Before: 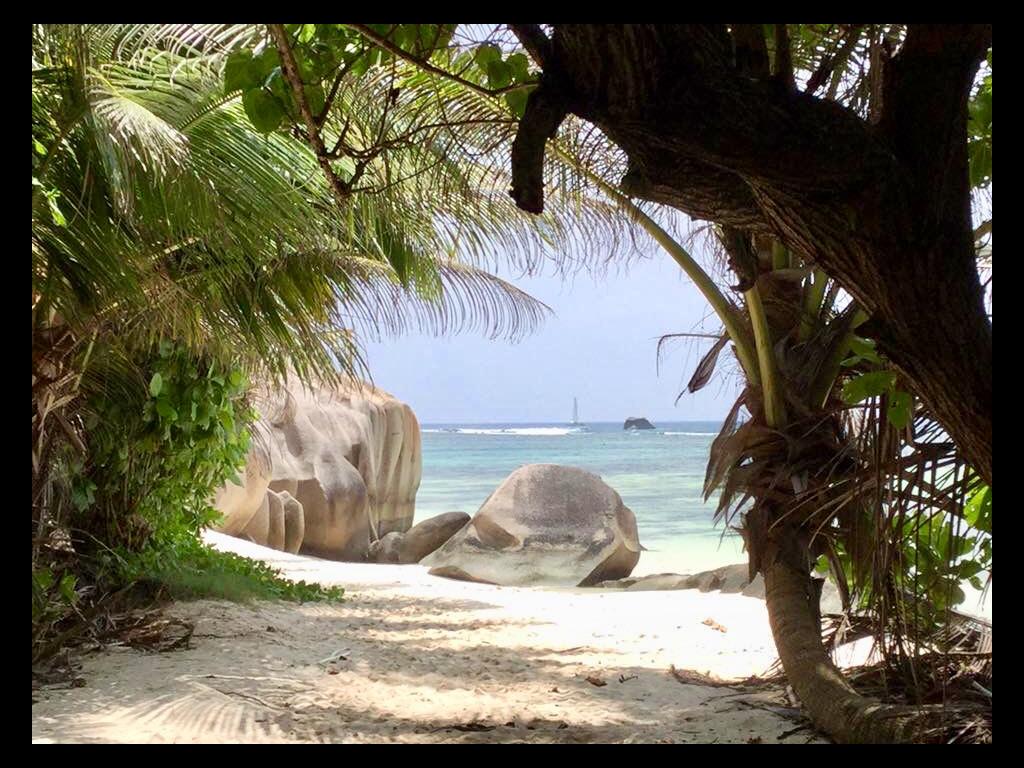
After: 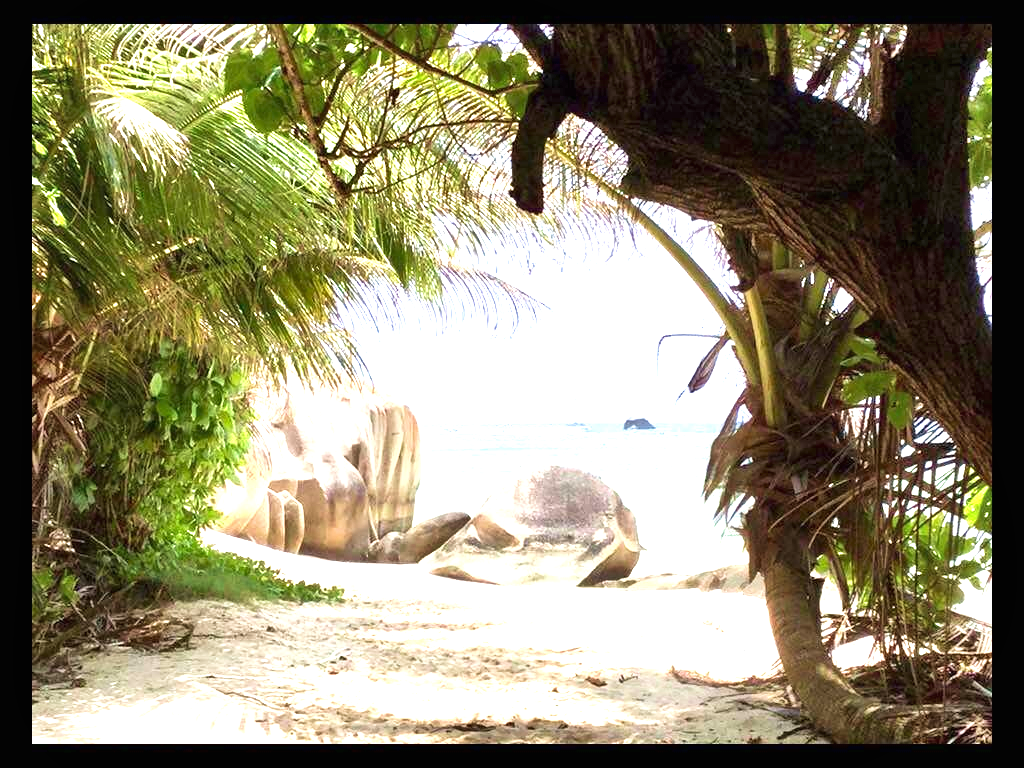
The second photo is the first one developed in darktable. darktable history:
velvia: on, module defaults
shadows and highlights: shadows 36.61, highlights -26.76, soften with gaussian
exposure: black level correction 0, exposure 1.387 EV, compensate highlight preservation false
